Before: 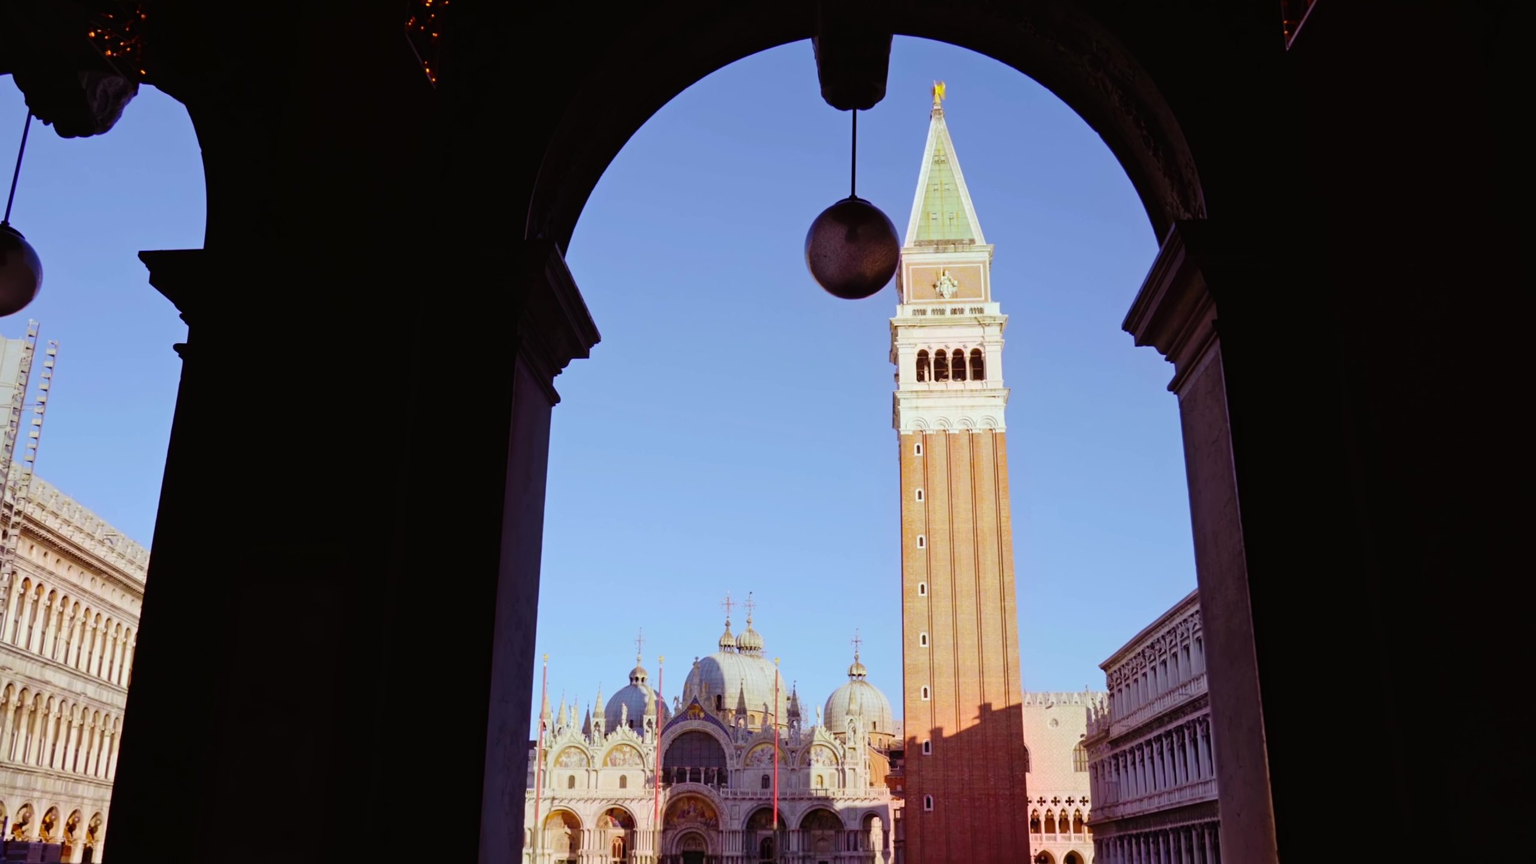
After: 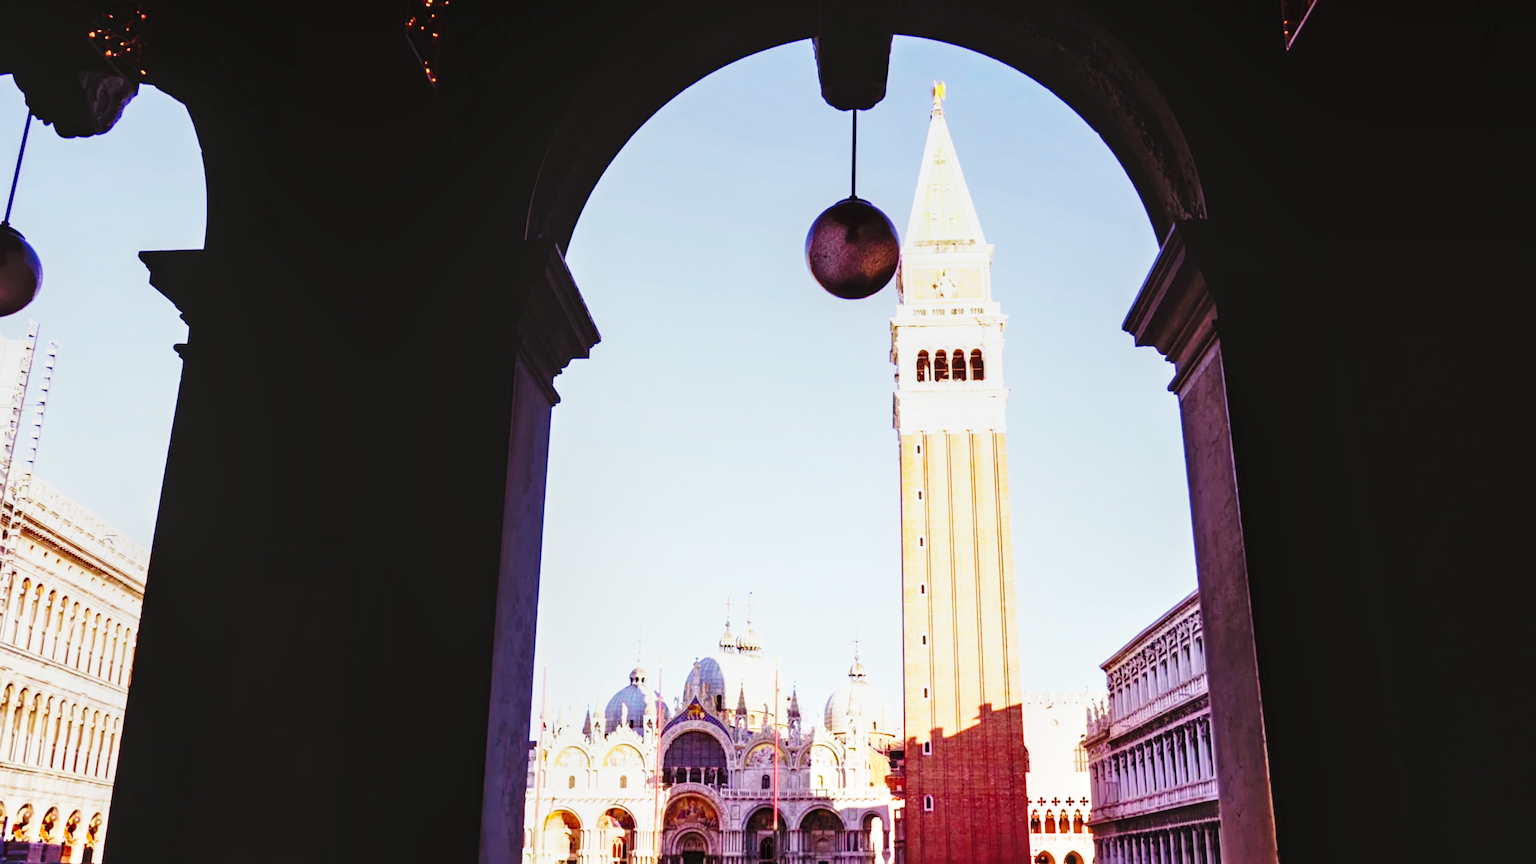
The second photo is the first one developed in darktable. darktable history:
contrast brightness saturation: saturation -0.05
exposure: black level correction 0, exposure 0.499 EV, compensate highlight preservation false
base curve: curves: ch0 [(0, 0) (0.026, 0.03) (0.109, 0.232) (0.351, 0.748) (0.669, 0.968) (1, 1)], preserve colors none
local contrast: detail 130%
